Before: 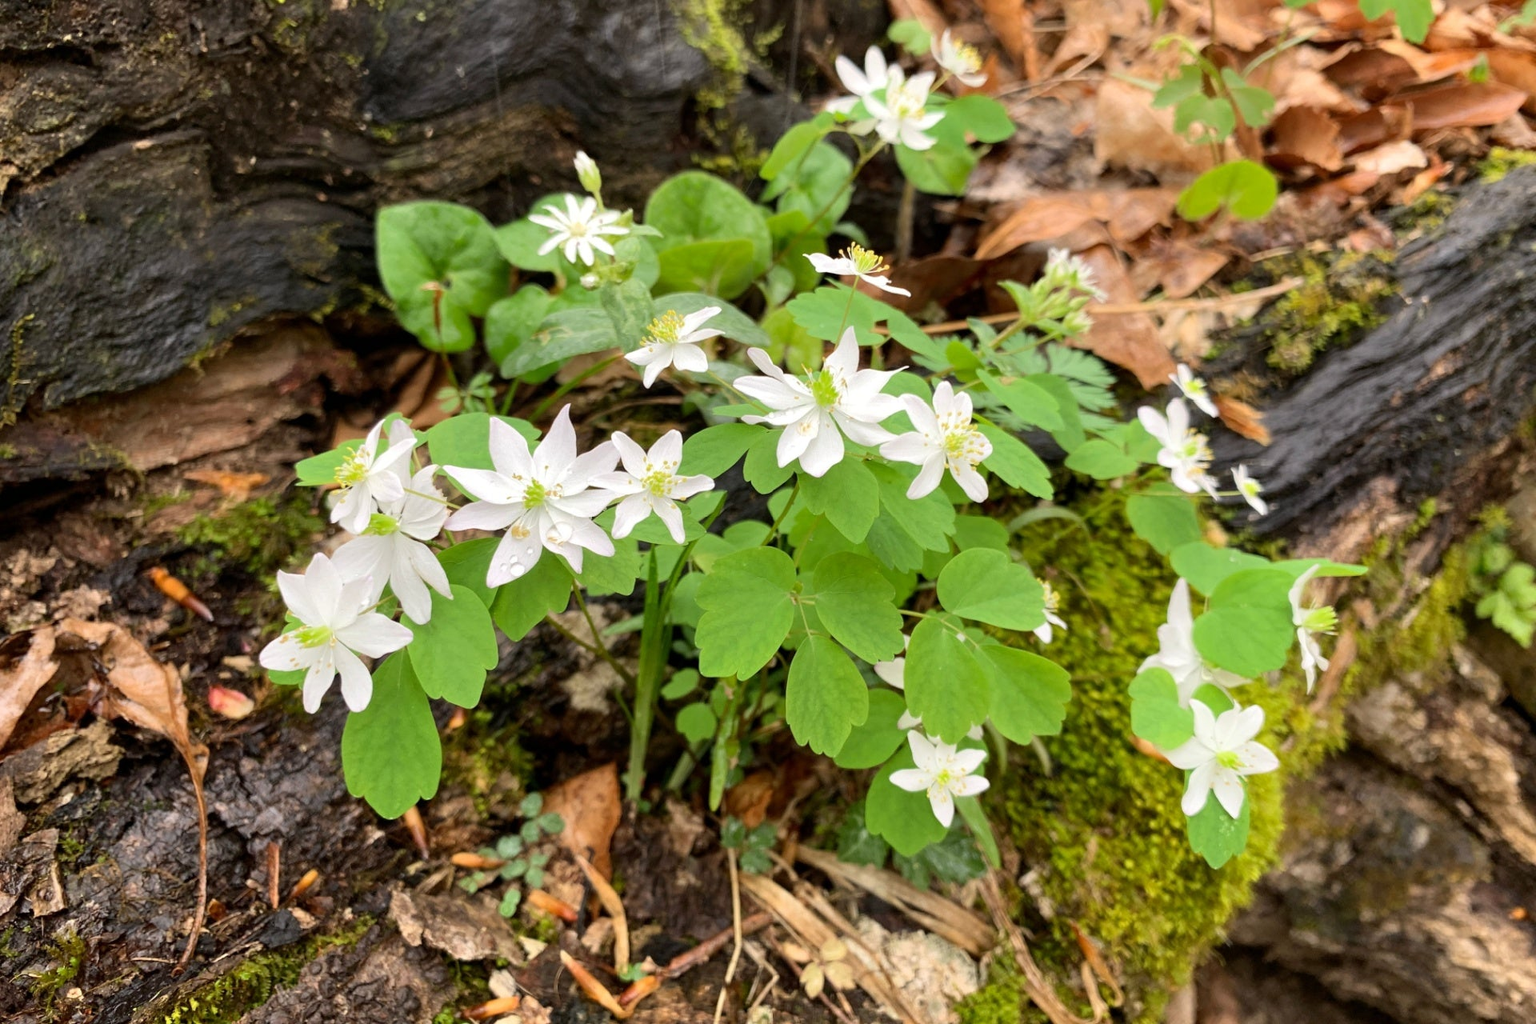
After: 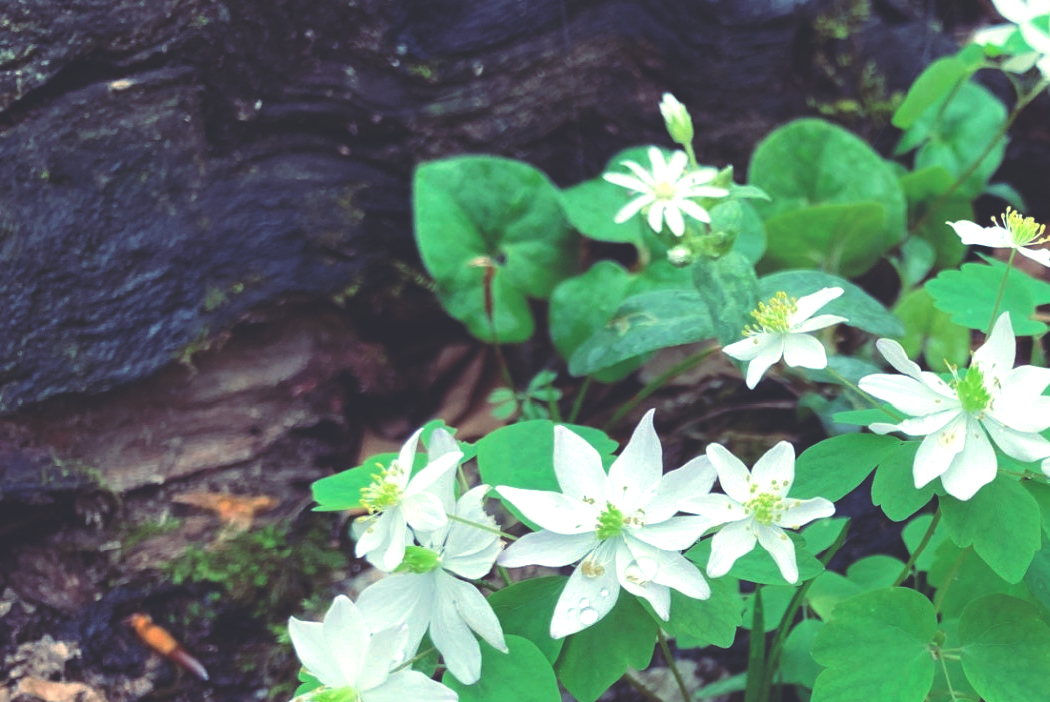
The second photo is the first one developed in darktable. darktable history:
crop and rotate: left 3.047%, top 7.509%, right 42.236%, bottom 37.598%
exposure: exposure 0.217 EV, compensate highlight preservation false
rgb curve: curves: ch0 [(0, 0.186) (0.314, 0.284) (0.576, 0.466) (0.805, 0.691) (0.936, 0.886)]; ch1 [(0, 0.186) (0.314, 0.284) (0.581, 0.534) (0.771, 0.746) (0.936, 0.958)]; ch2 [(0, 0.216) (0.275, 0.39) (1, 1)], mode RGB, independent channels, compensate middle gray true, preserve colors none
